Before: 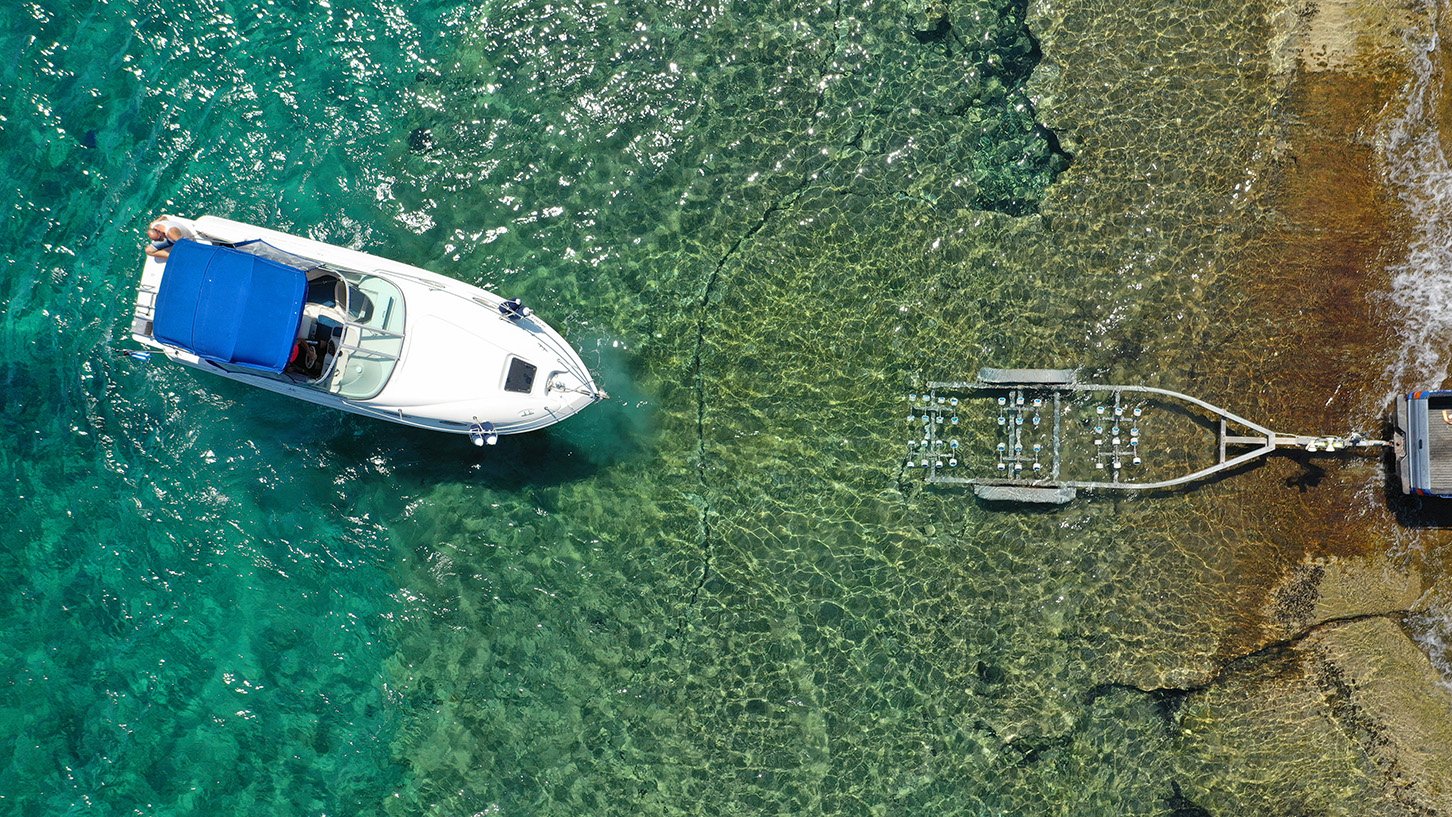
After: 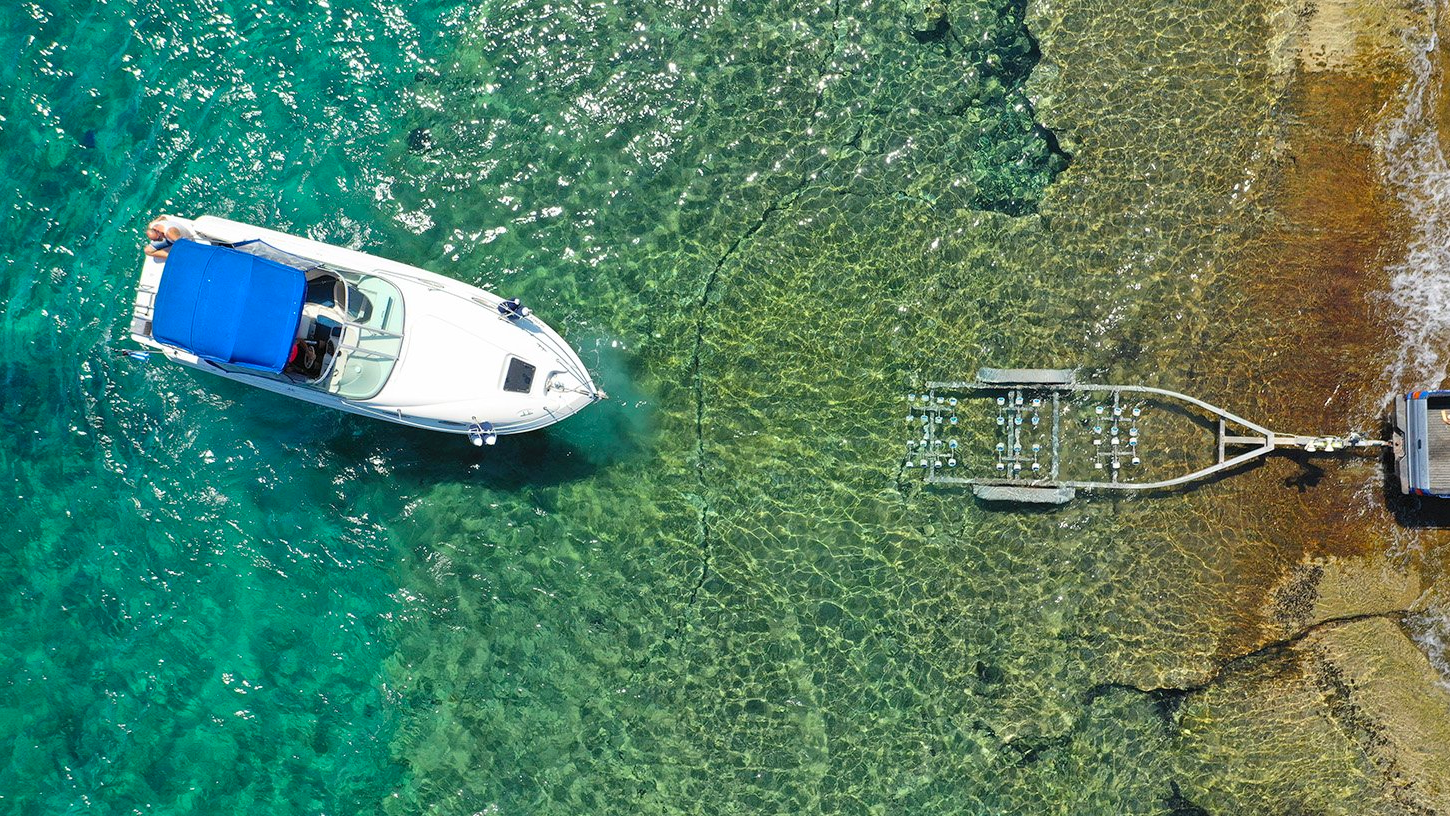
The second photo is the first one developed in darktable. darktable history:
crop and rotate: left 0.126%
contrast brightness saturation: contrast 0.07, brightness 0.08, saturation 0.18
